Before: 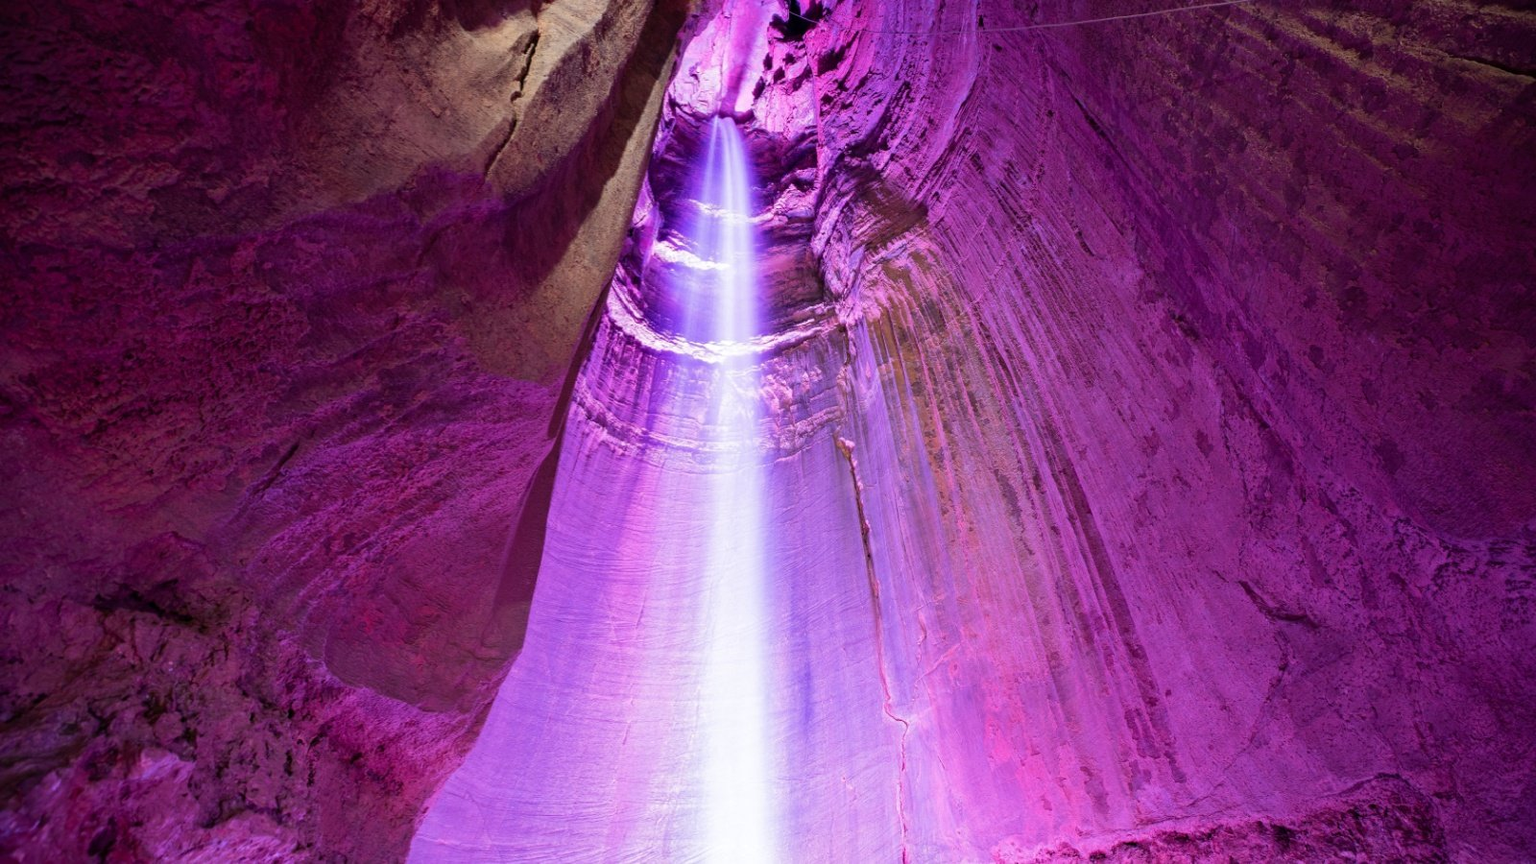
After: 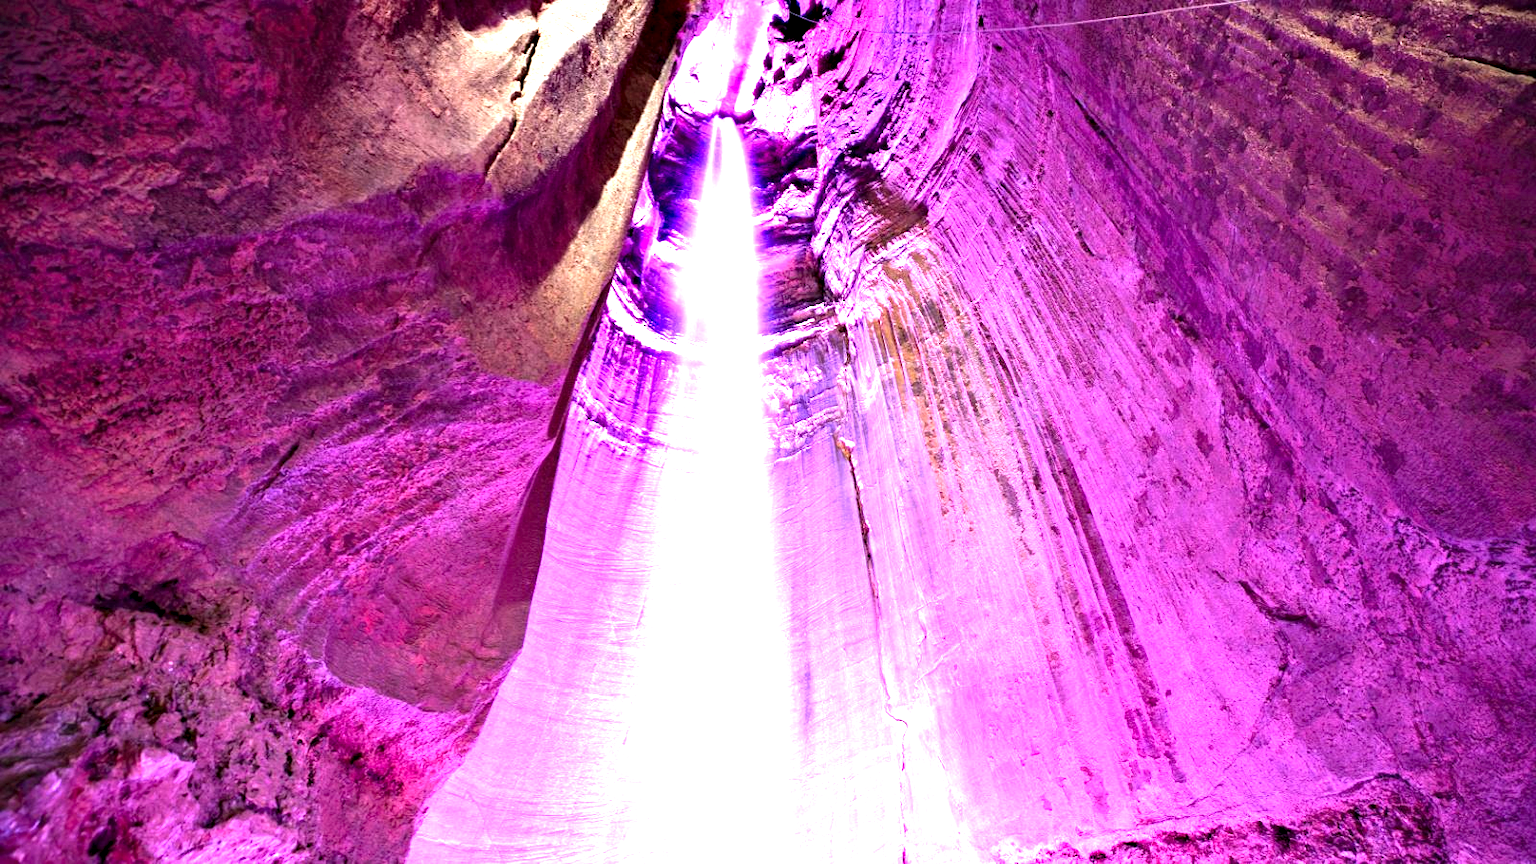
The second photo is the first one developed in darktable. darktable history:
contrast equalizer: y [[0.6 ×6], [0.55 ×6], [0 ×6], [0 ×6], [0 ×6]]
exposure: black level correction 0, exposure 1.743 EV, compensate highlight preservation false
